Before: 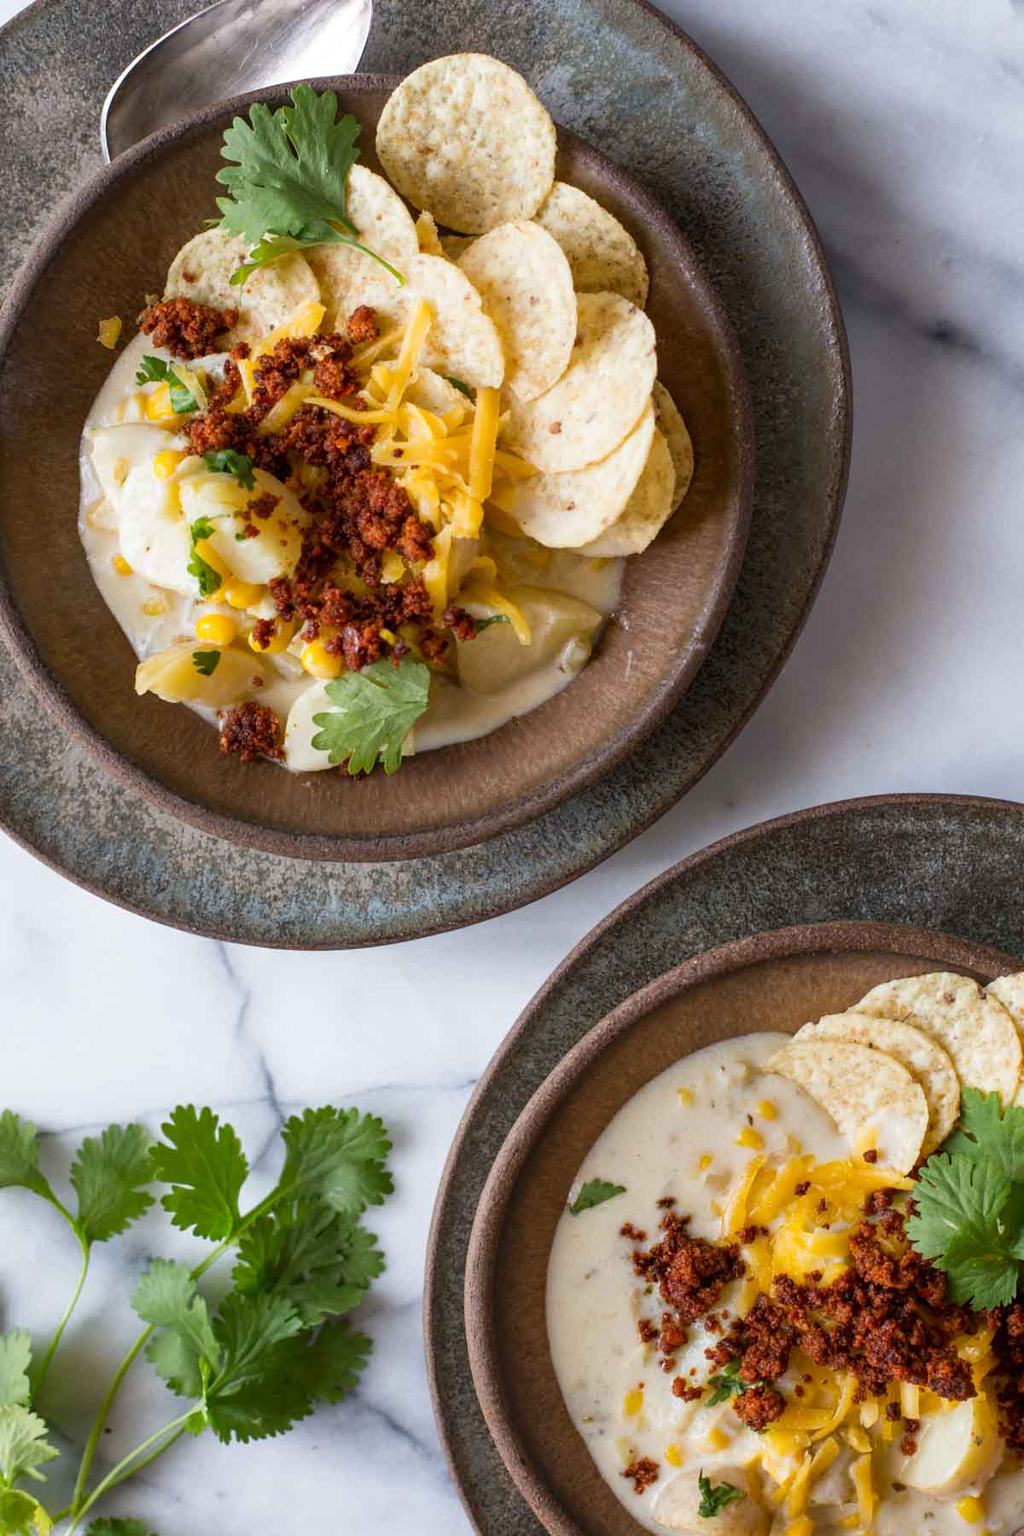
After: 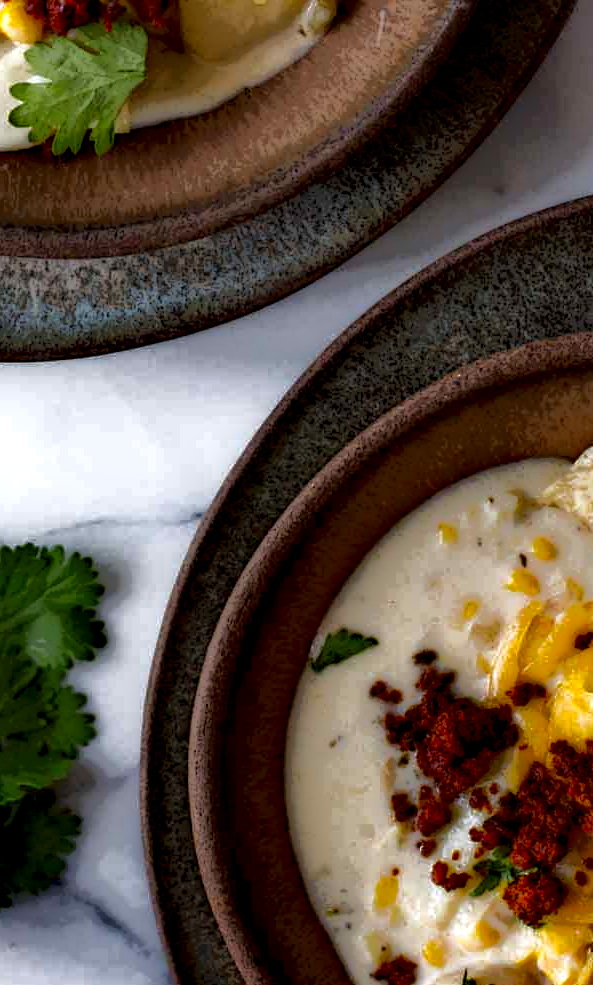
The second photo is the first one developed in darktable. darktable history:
local contrast: highlights 0%, shadows 198%, detail 164%, midtone range 0.001
crop: left 29.672%, top 41.786%, right 20.851%, bottom 3.487%
exposure: black level correction 0, exposure 0.7 EV, compensate exposure bias true, compensate highlight preservation false
